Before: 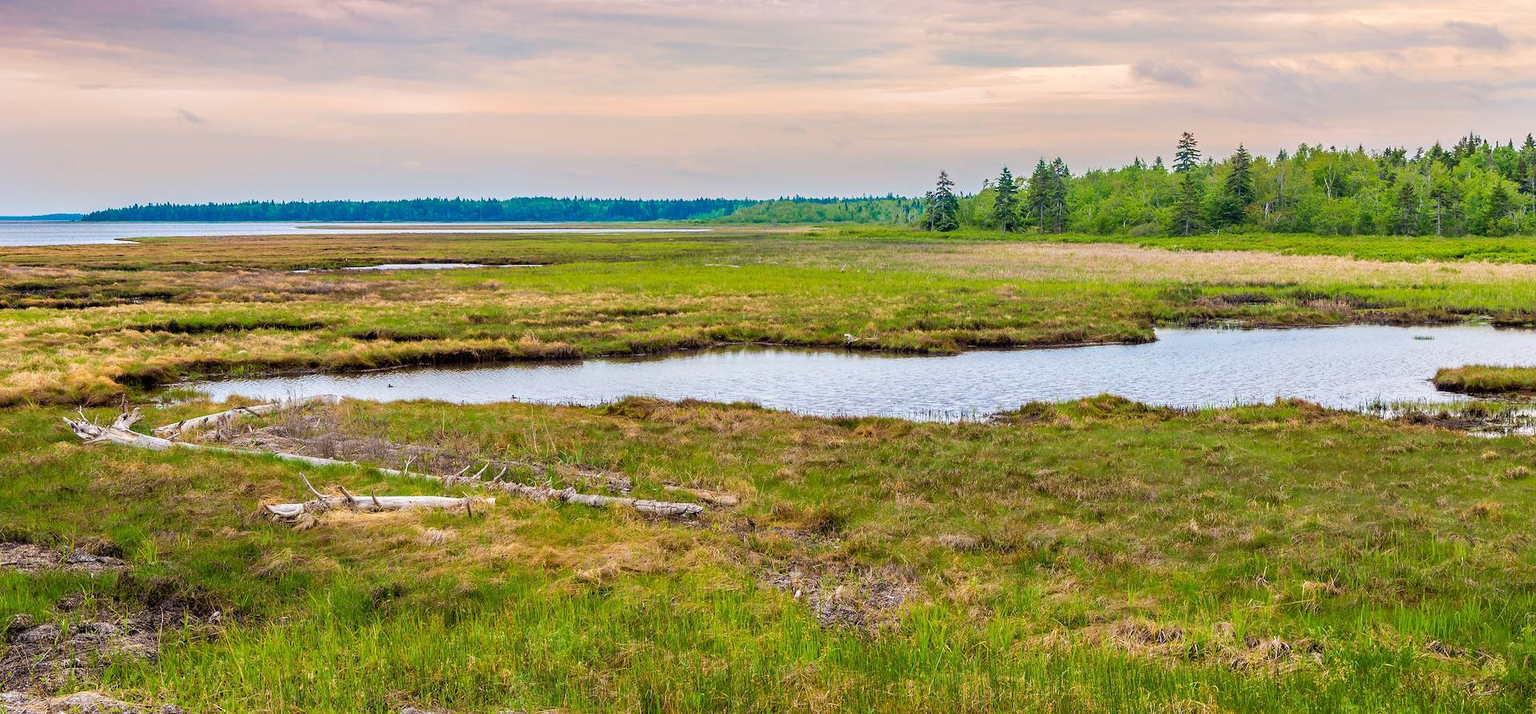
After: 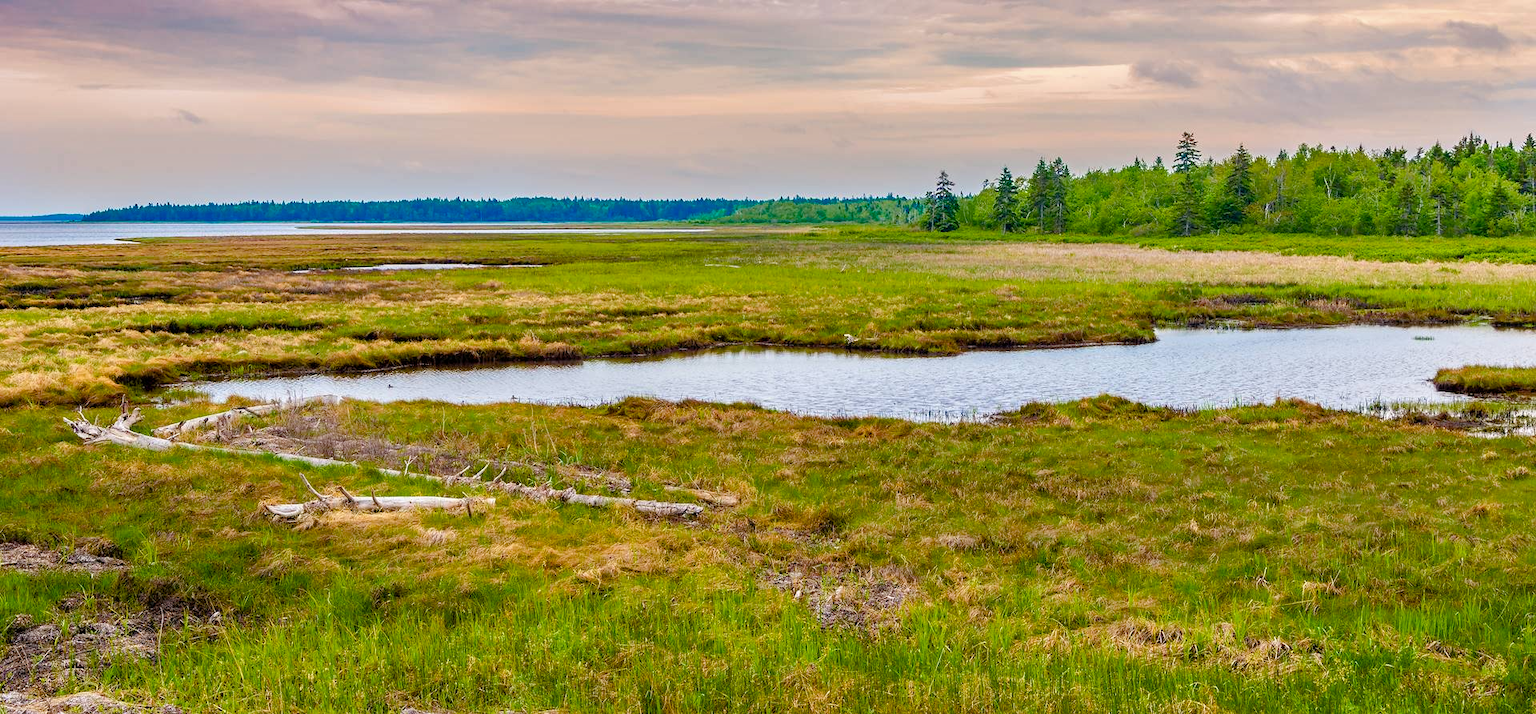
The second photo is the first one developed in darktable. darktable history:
rotate and perspective: automatic cropping original format, crop left 0, crop top 0
shadows and highlights: soften with gaussian
color balance rgb: perceptual saturation grading › global saturation 20%, perceptual saturation grading › highlights -25%, perceptual saturation grading › shadows 50%
